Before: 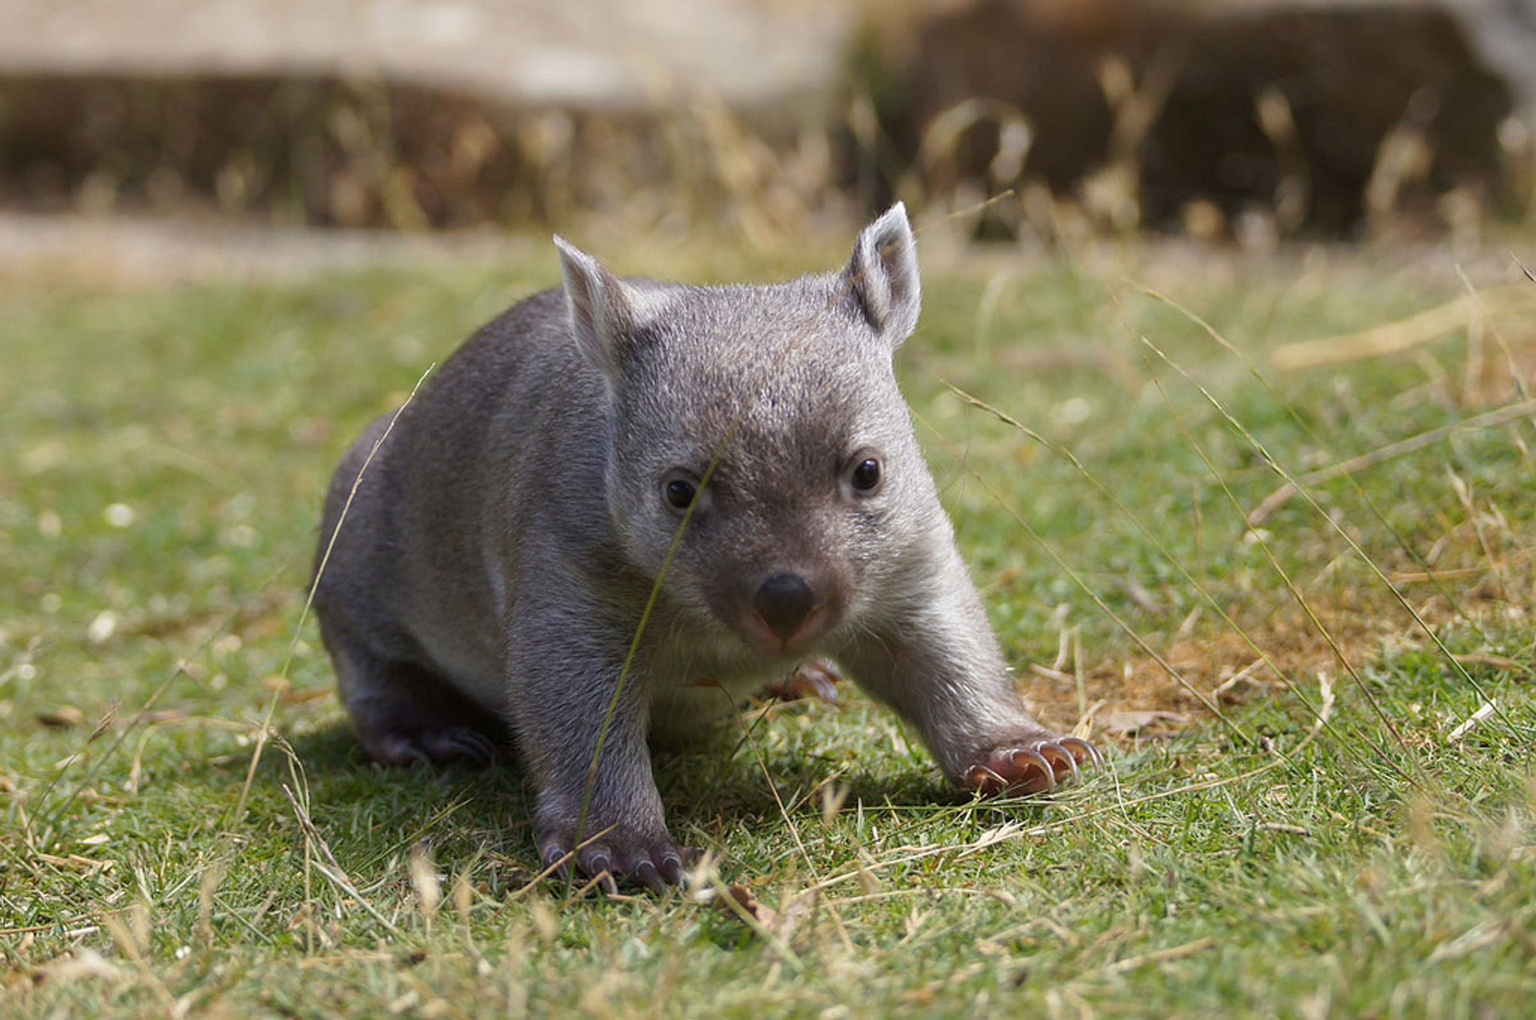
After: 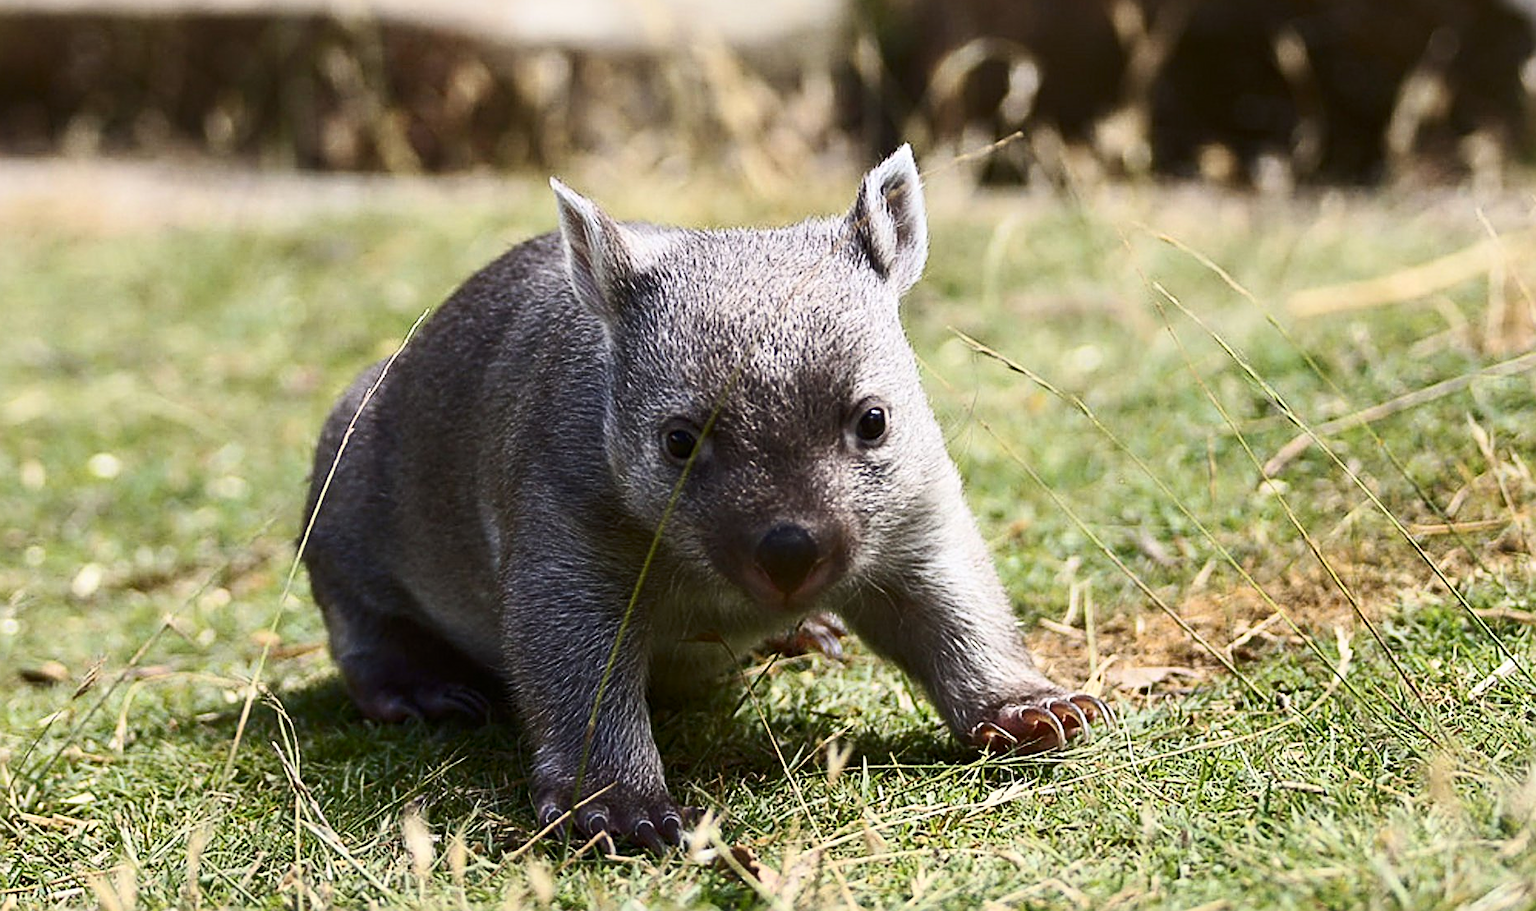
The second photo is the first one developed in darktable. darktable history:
sharpen: radius 2.663, amount 0.678
crop: left 1.154%, top 6.113%, right 1.418%, bottom 6.798%
contrast brightness saturation: contrast 0.394, brightness 0.099
